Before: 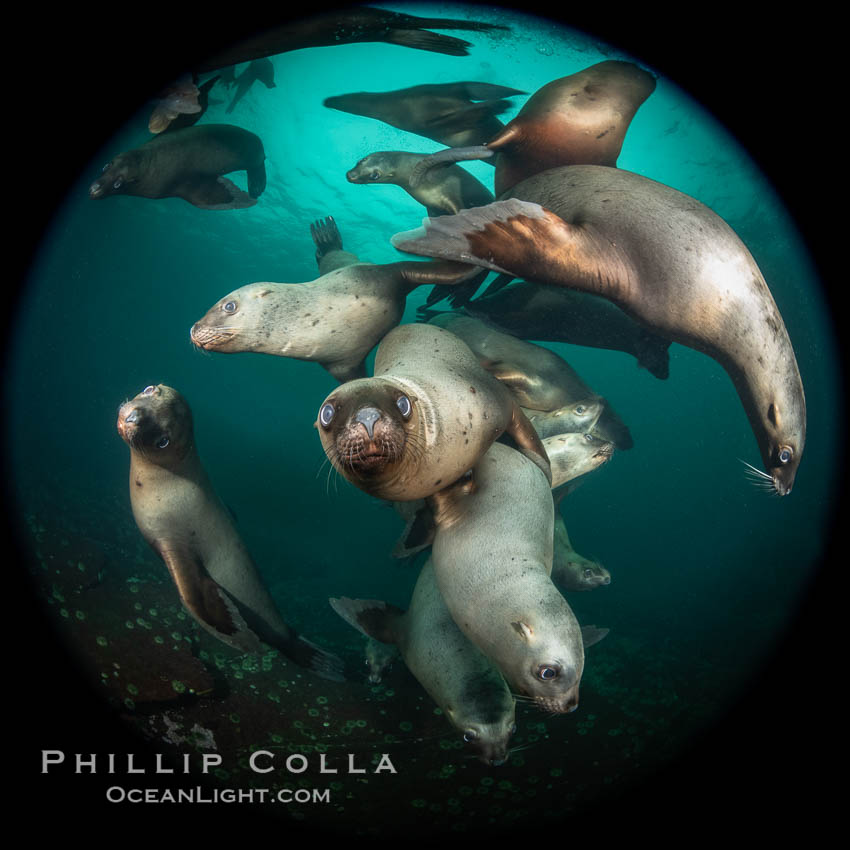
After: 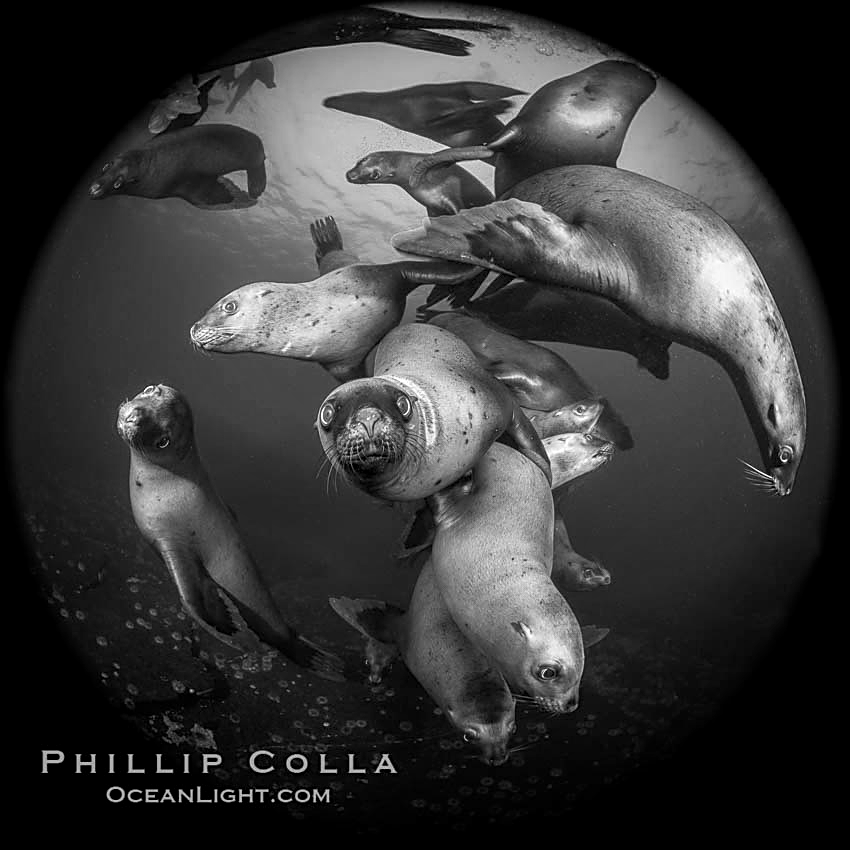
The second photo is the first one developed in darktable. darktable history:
exposure: exposure -0.157 EV, compensate highlight preservation false
sharpen: on, module defaults
local contrast: highlights 83%, shadows 81%
monochrome: on, module defaults
